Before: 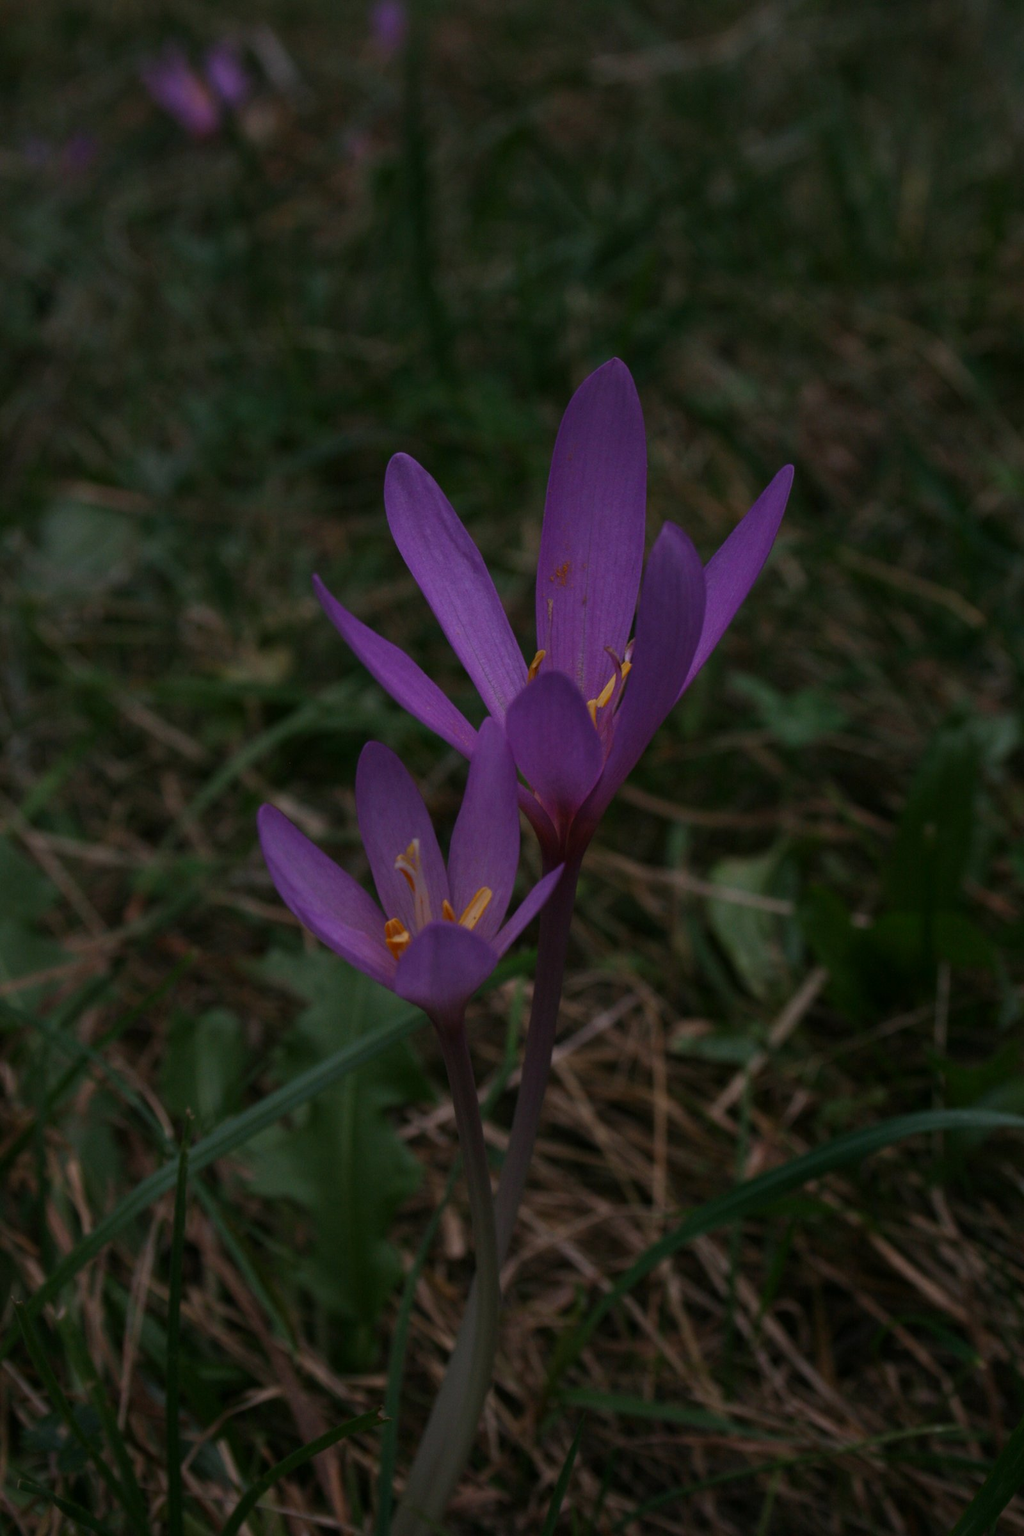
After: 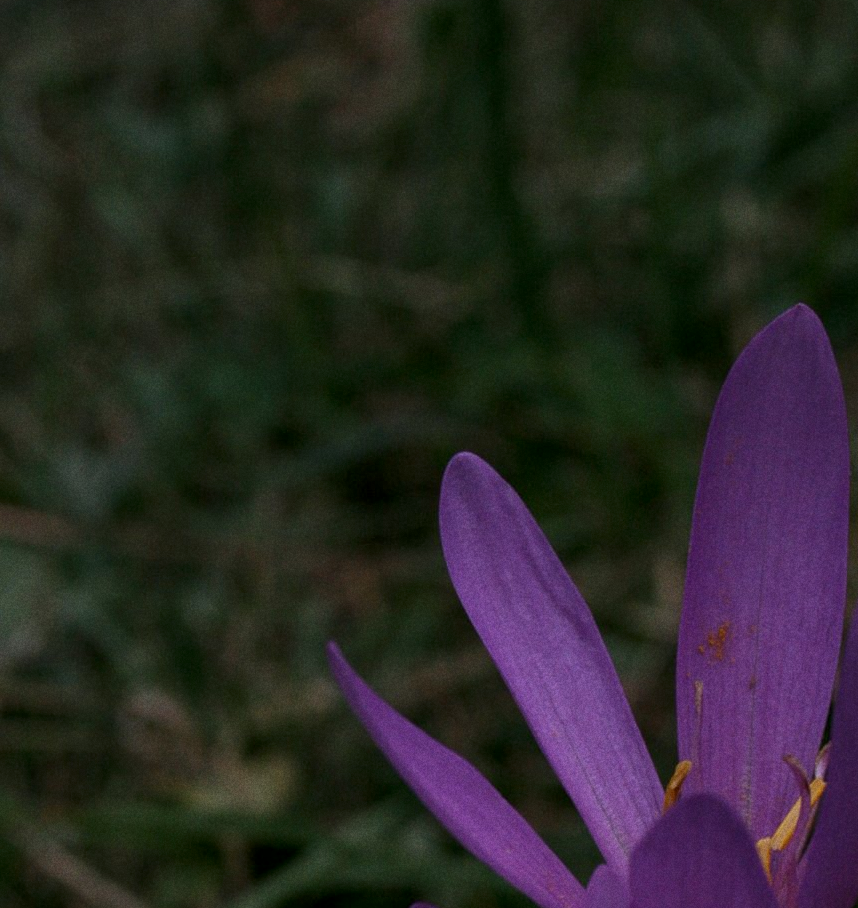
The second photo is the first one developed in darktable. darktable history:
crop: left 10.121%, top 10.631%, right 36.218%, bottom 51.526%
grain: coarseness 22.88 ISO
local contrast: detail 130%
